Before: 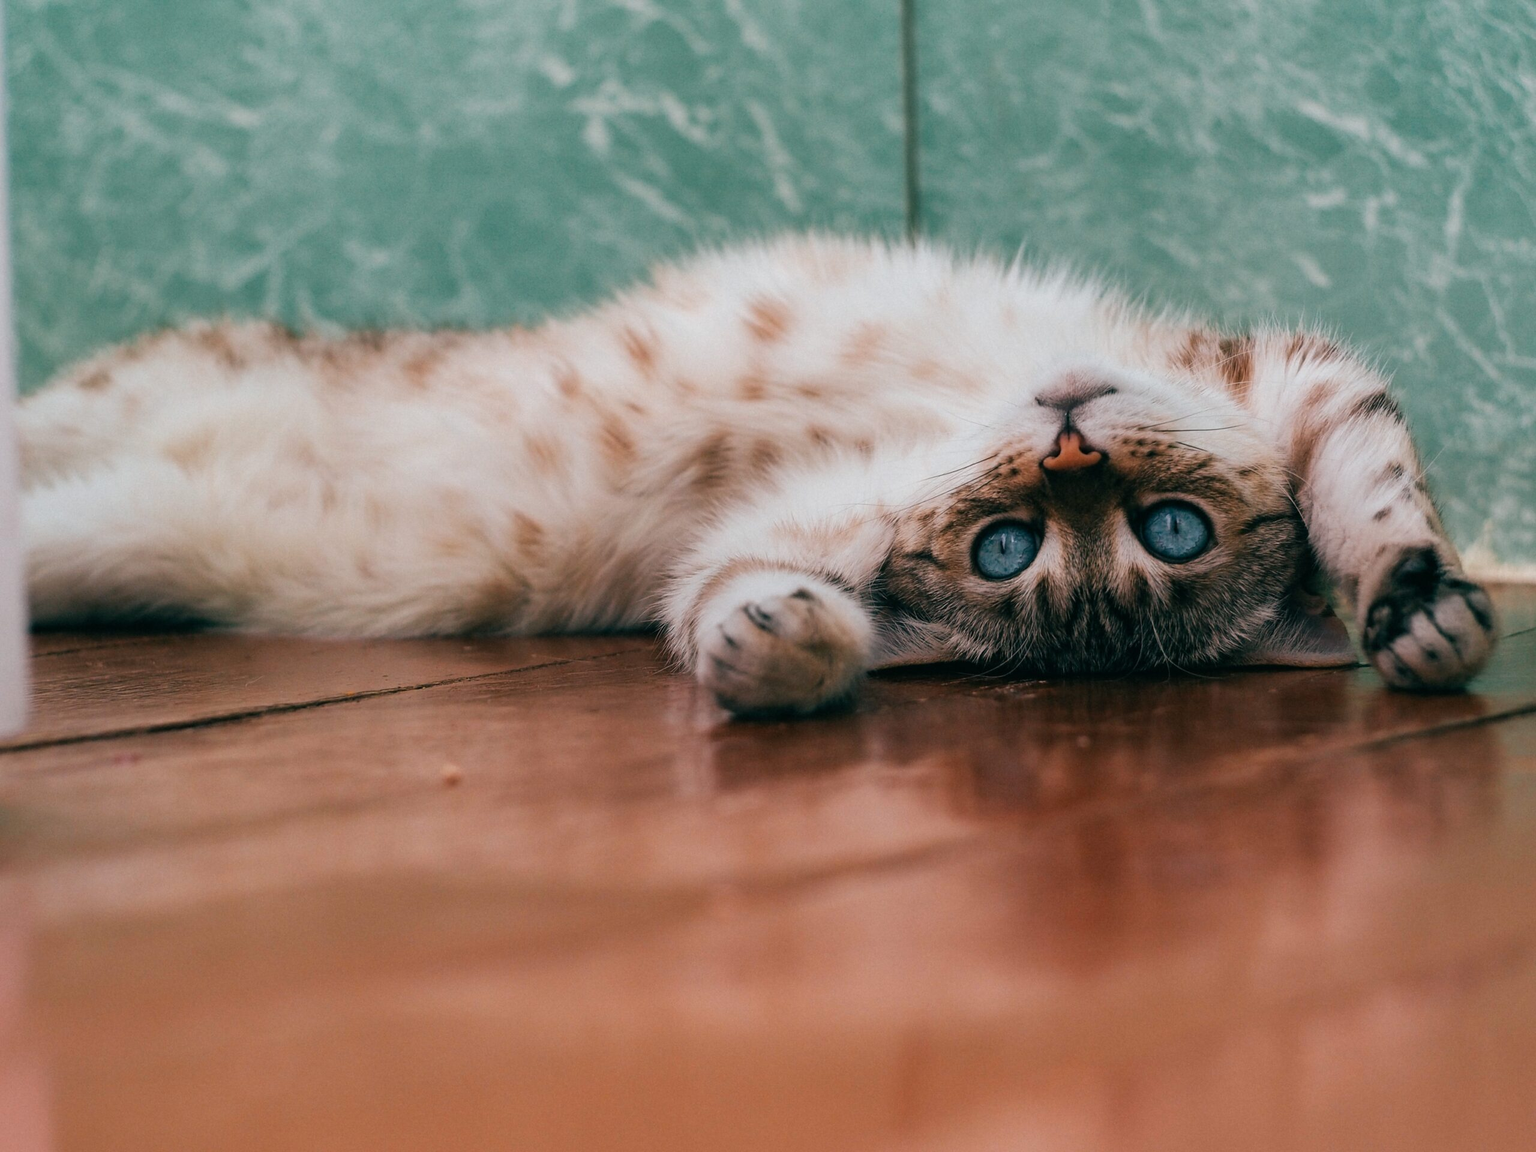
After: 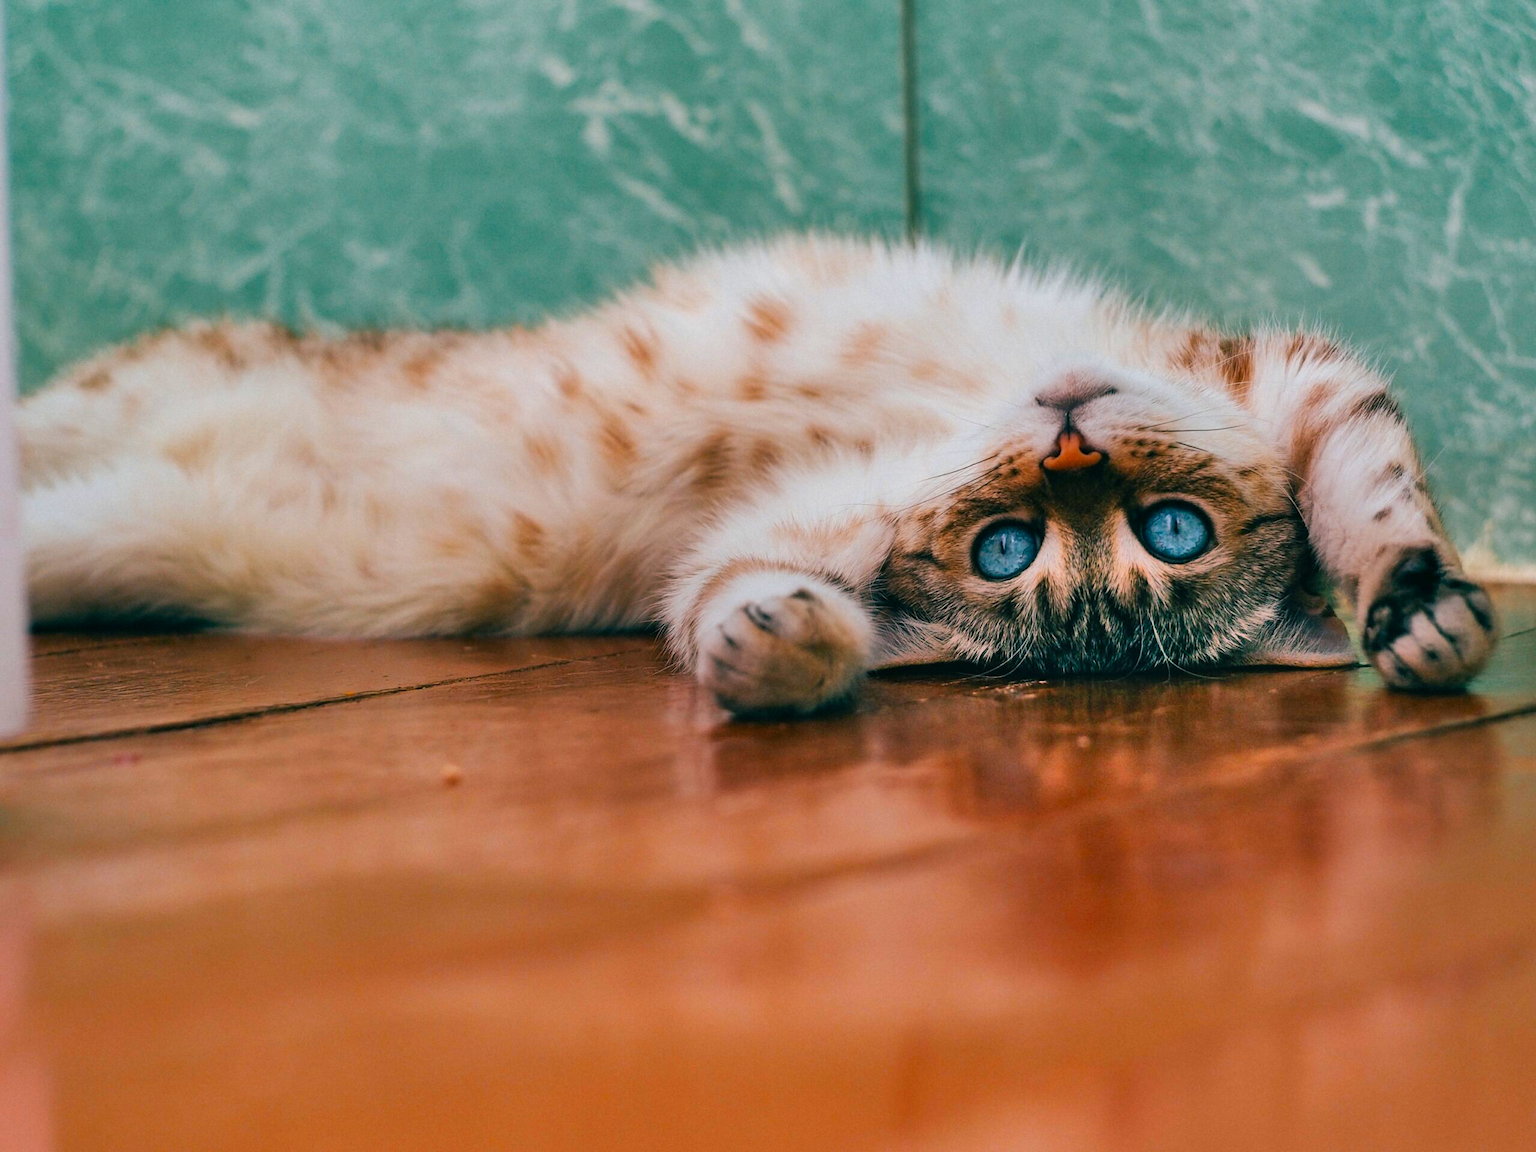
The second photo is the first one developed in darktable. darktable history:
color contrast: green-magenta contrast 1.55, blue-yellow contrast 1.83
contrast brightness saturation: saturation -0.1
shadows and highlights: shadows 75, highlights -25, soften with gaussian
